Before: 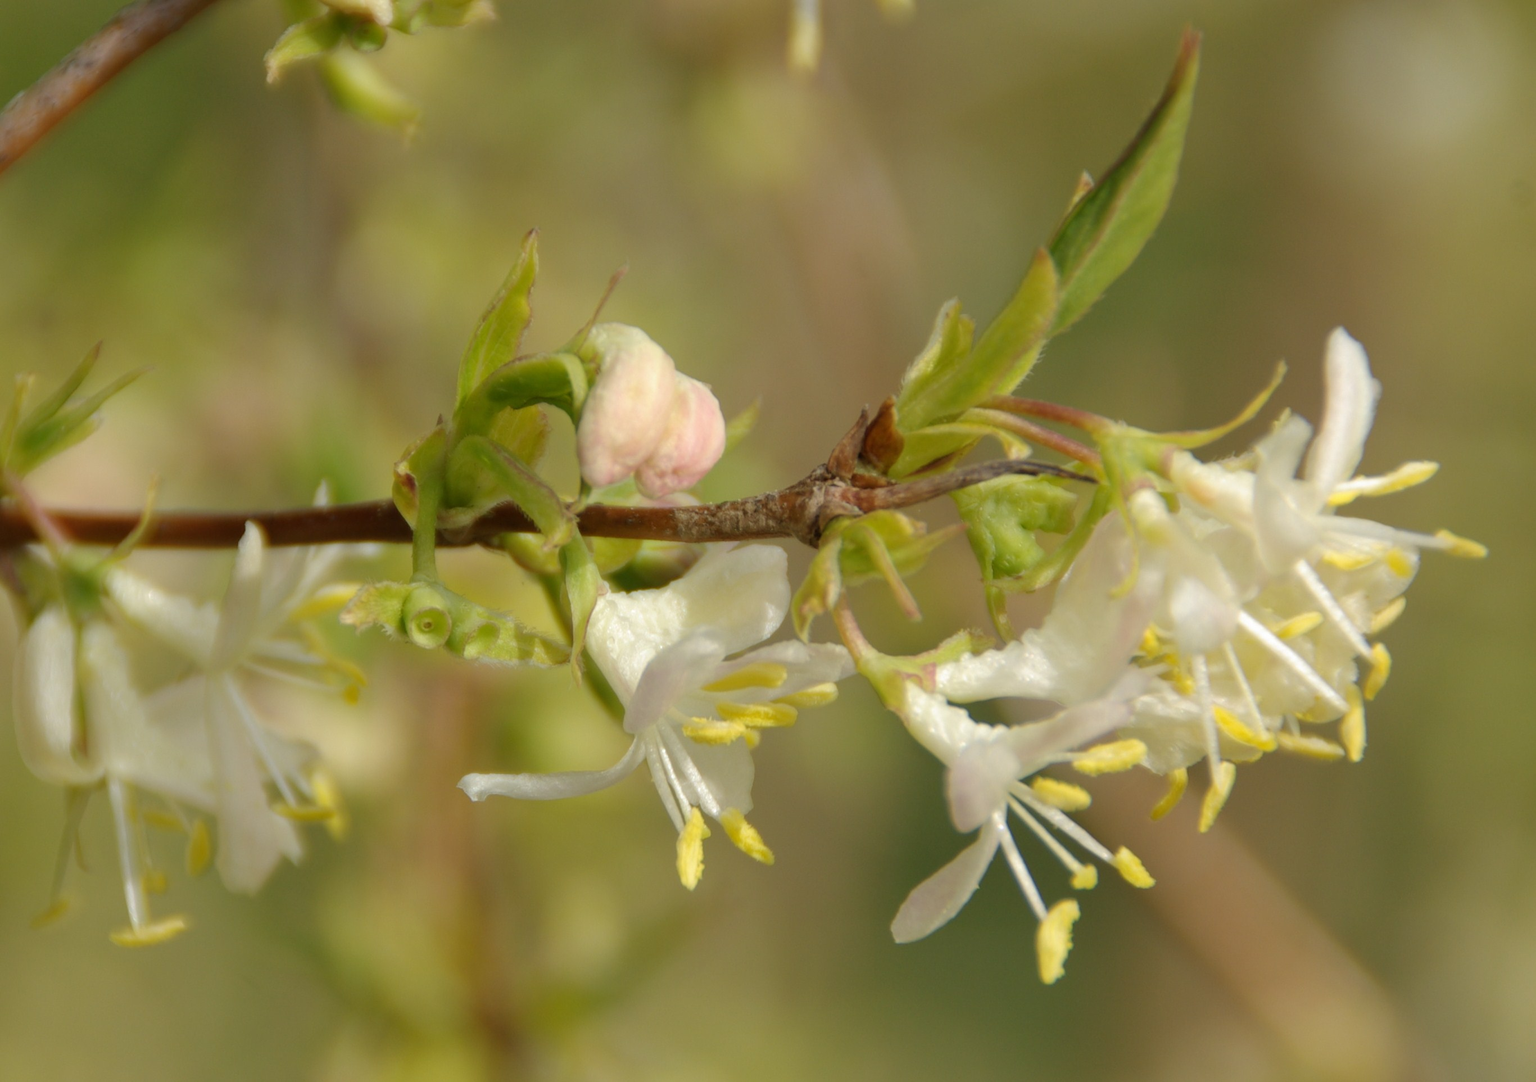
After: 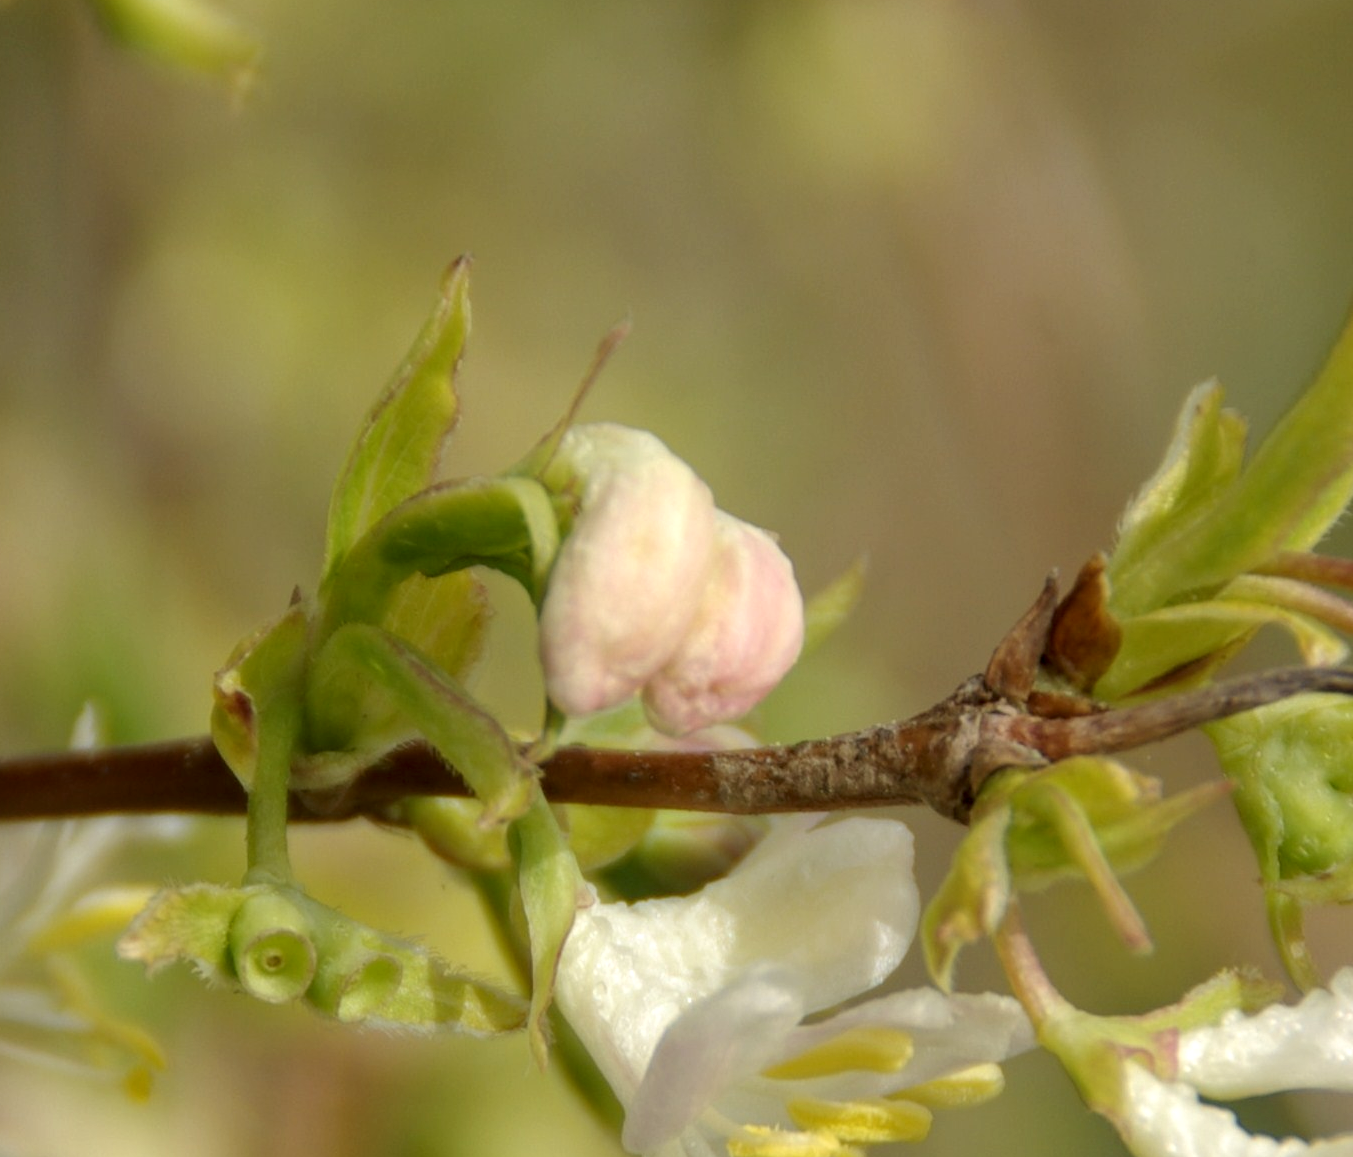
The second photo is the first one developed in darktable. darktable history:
tone equalizer: mask exposure compensation -0.496 EV
crop: left 17.841%, top 7.89%, right 32.623%, bottom 31.989%
local contrast: on, module defaults
